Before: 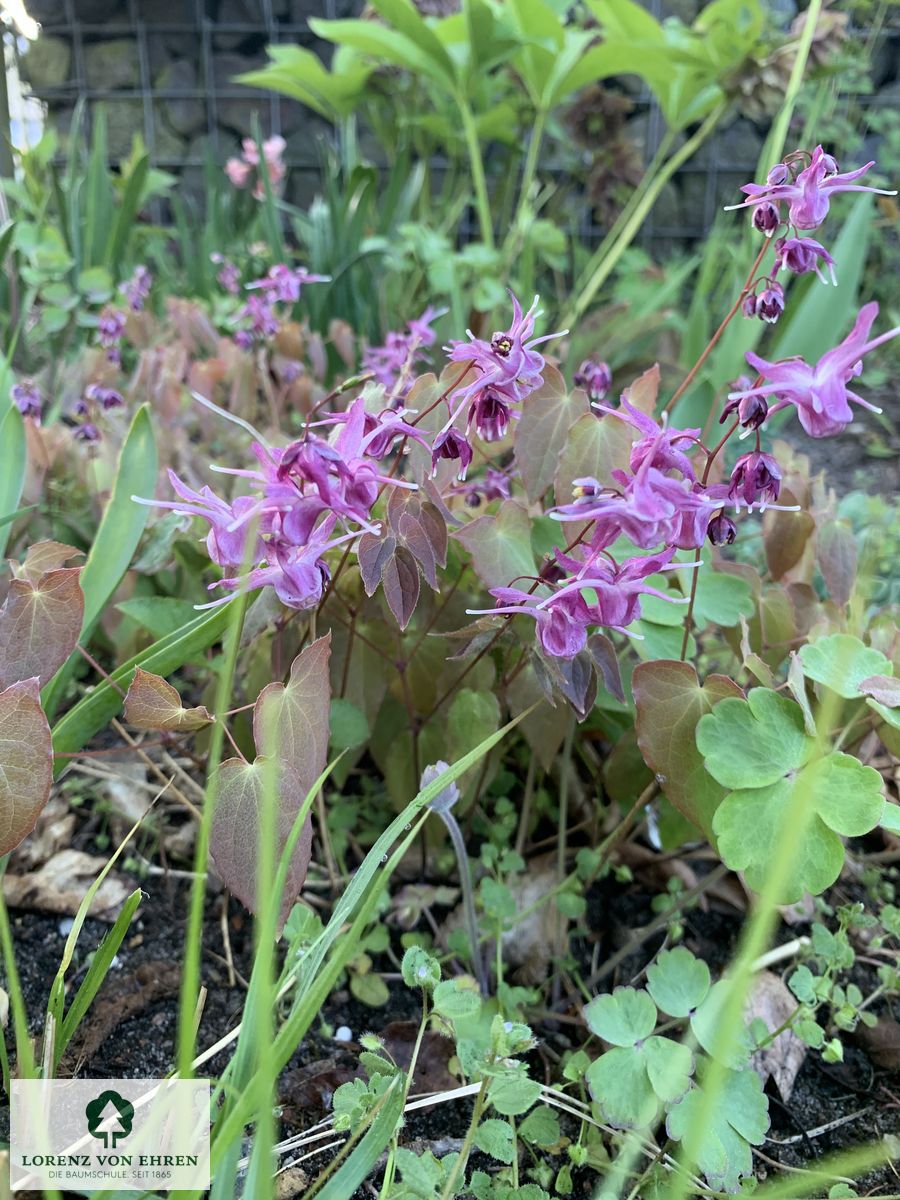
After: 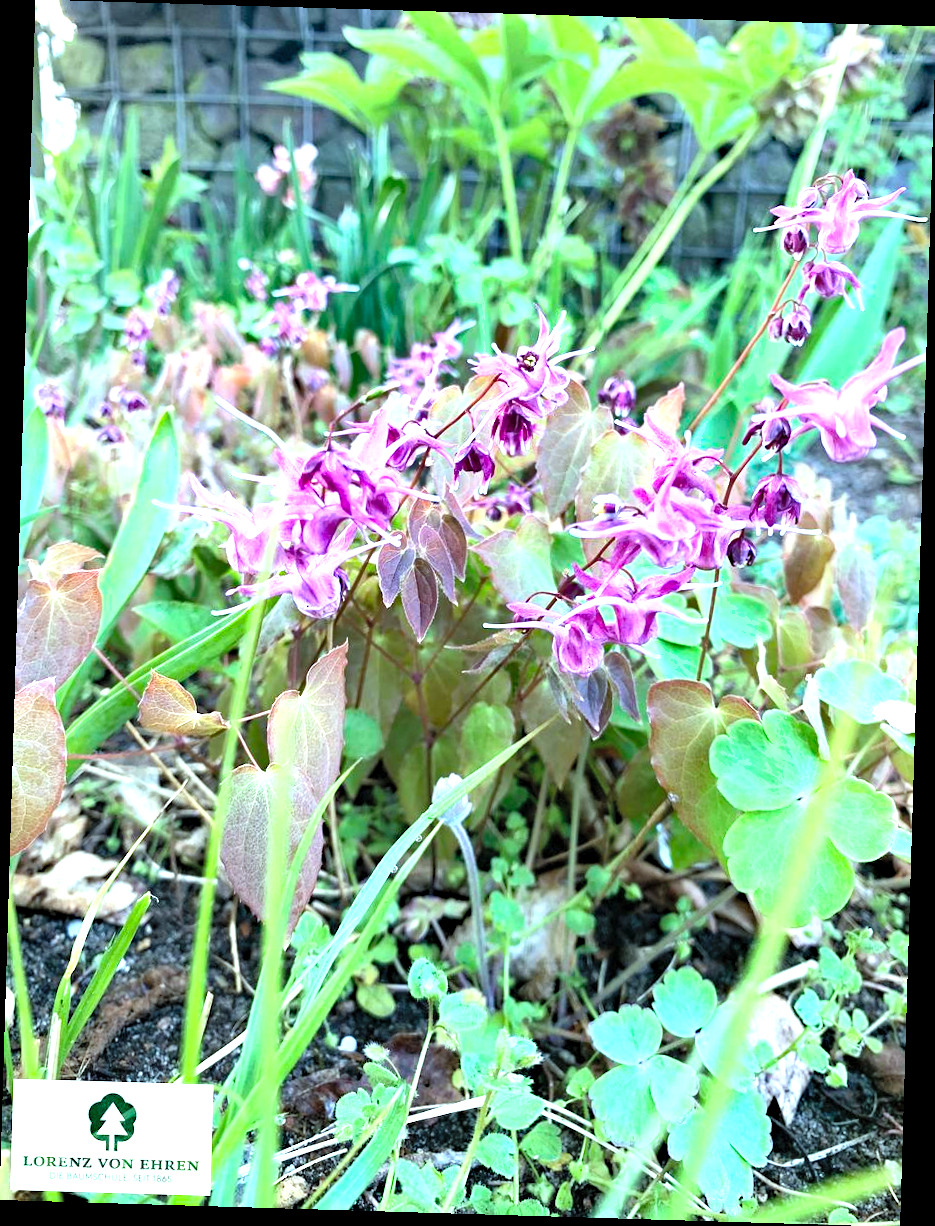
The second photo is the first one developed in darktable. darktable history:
rotate and perspective: rotation 1.72°, automatic cropping off
shadows and highlights: shadows 22.7, highlights -48.71, soften with gaussian
white balance: red 0.925, blue 1.046
levels: levels [0, 0.352, 0.703]
contrast brightness saturation: brightness 0.13
haze removal: compatibility mode true, adaptive false
exposure: exposure -0.021 EV, compensate highlight preservation false
